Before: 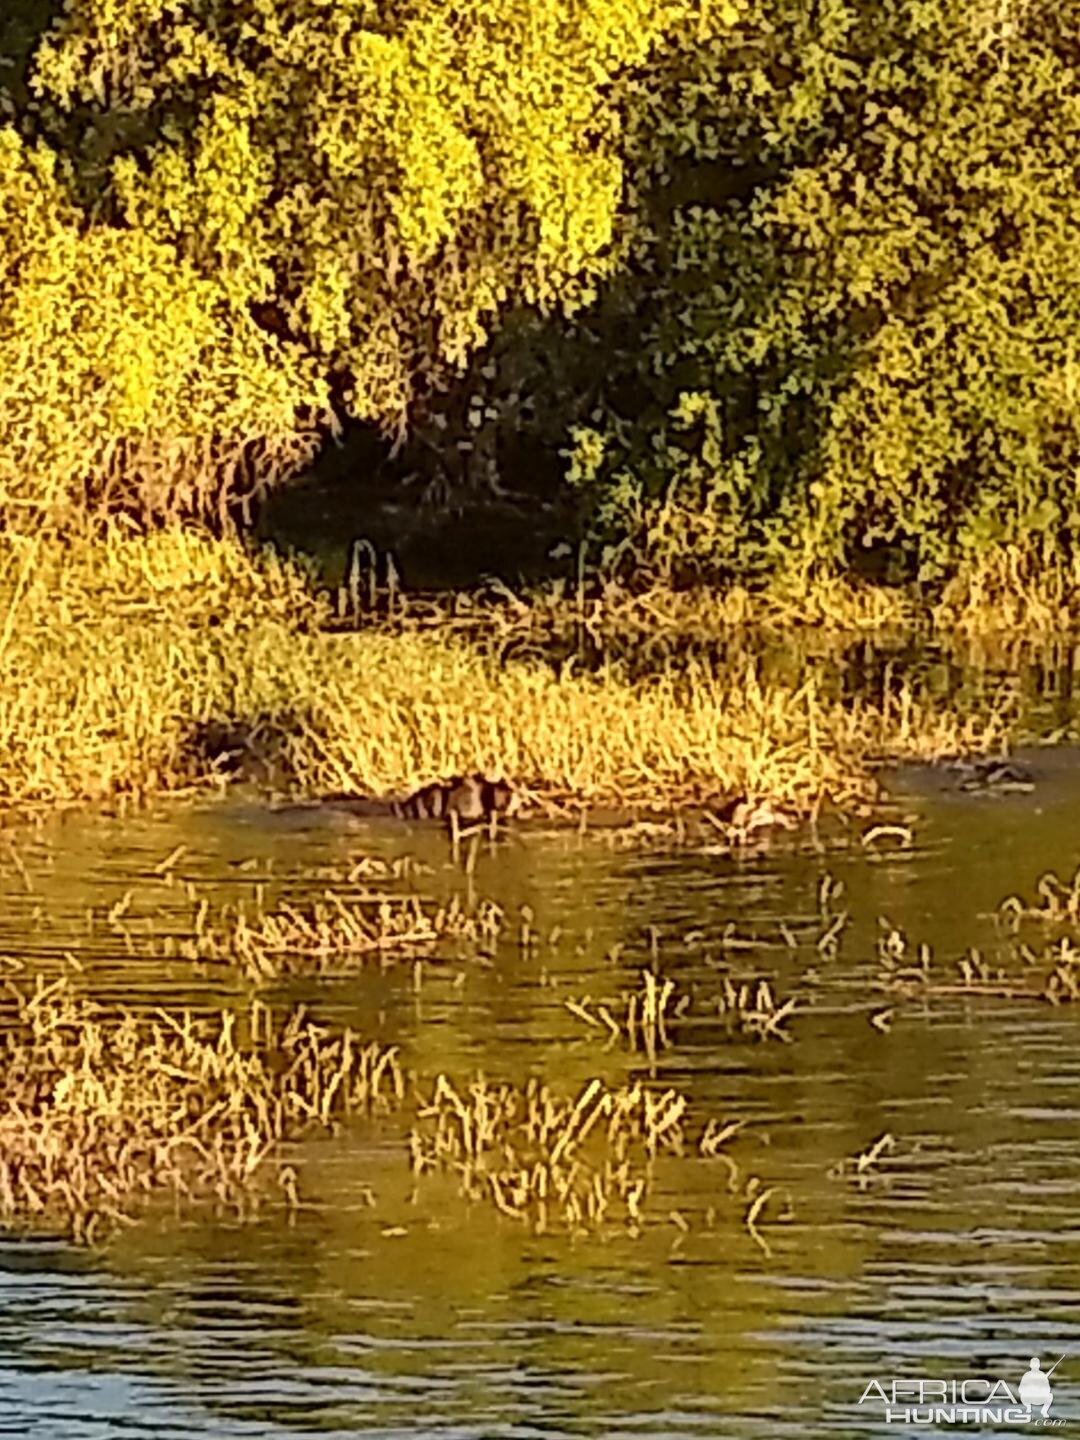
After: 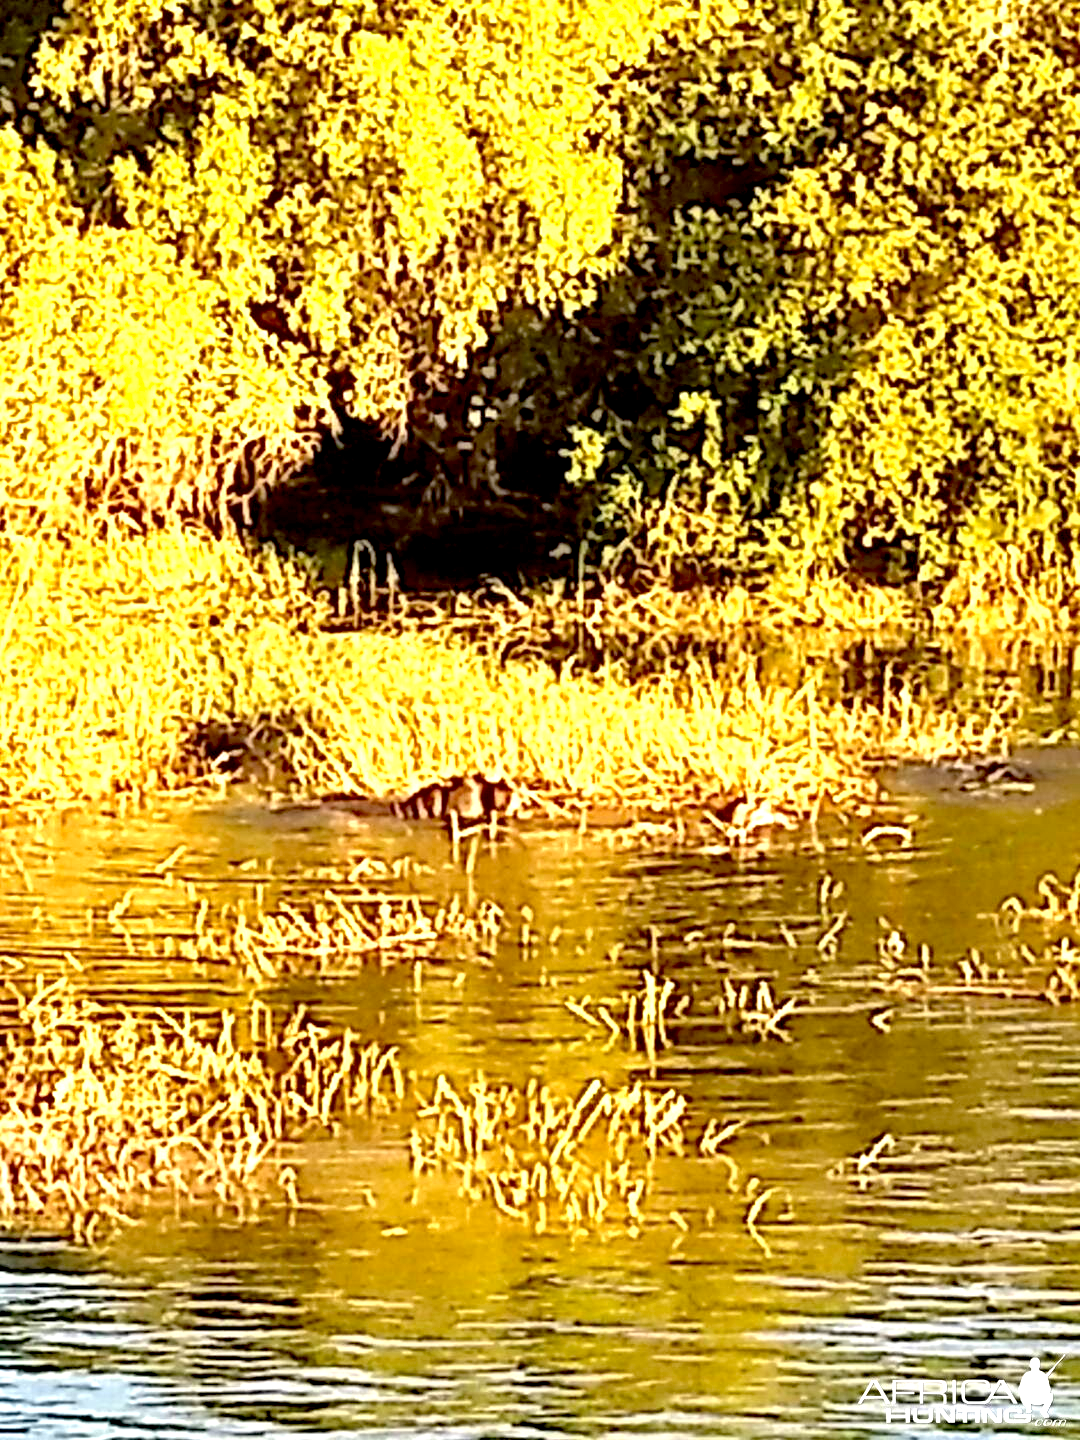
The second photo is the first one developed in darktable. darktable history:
exposure: black level correction 0.009, exposure 1.424 EV, compensate highlight preservation false
